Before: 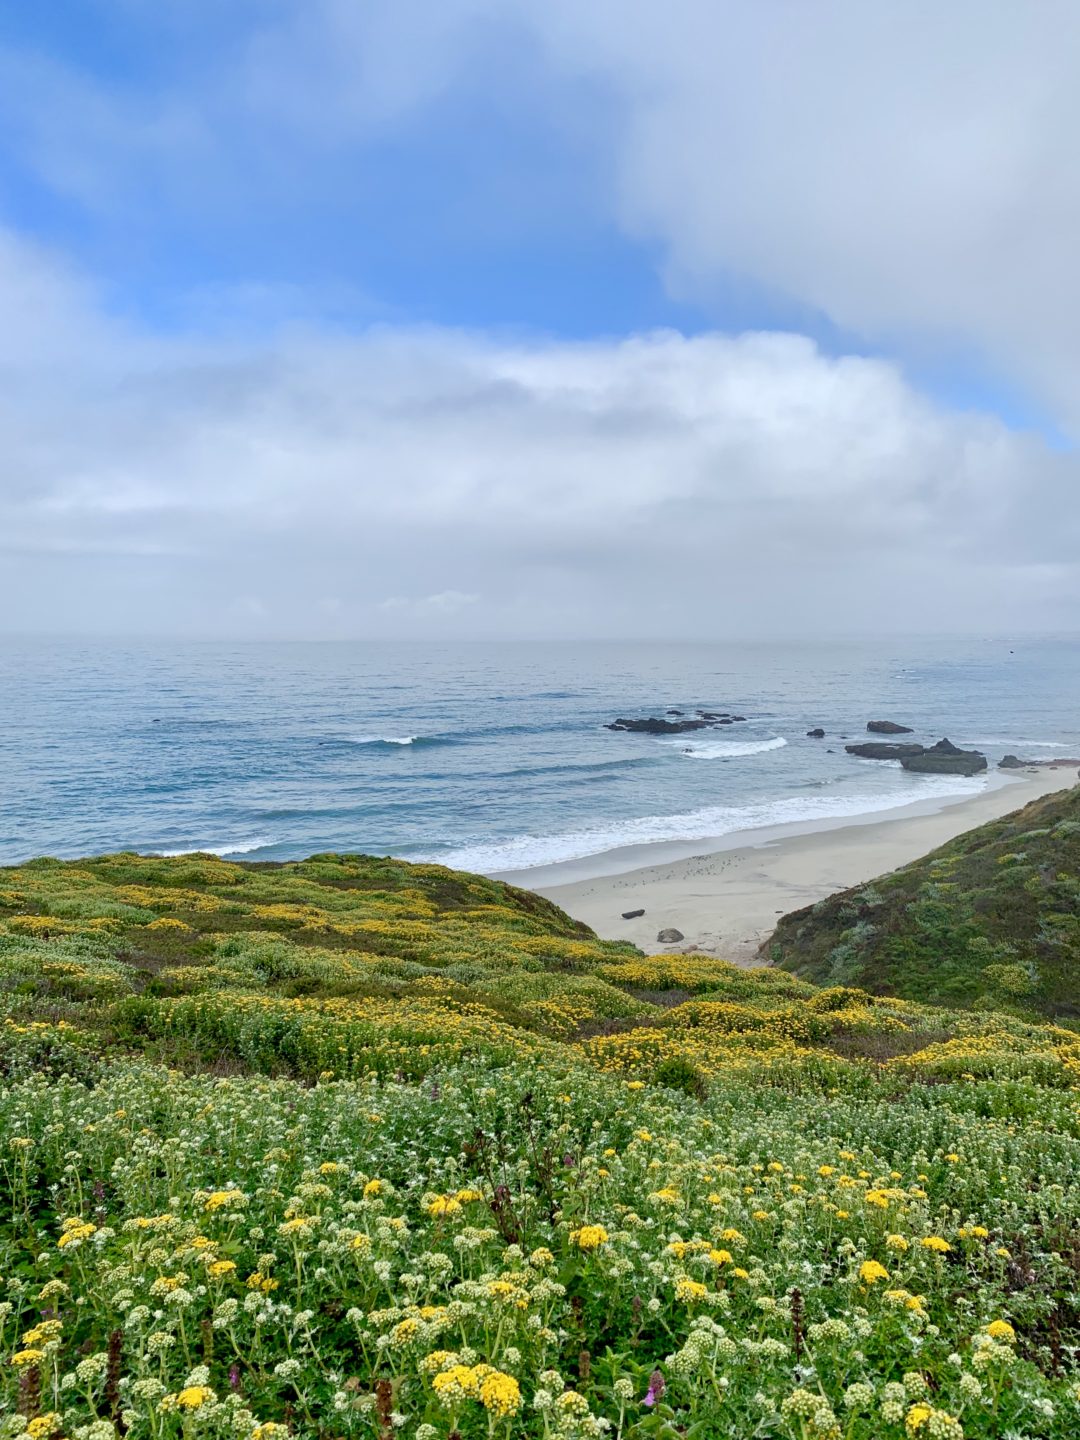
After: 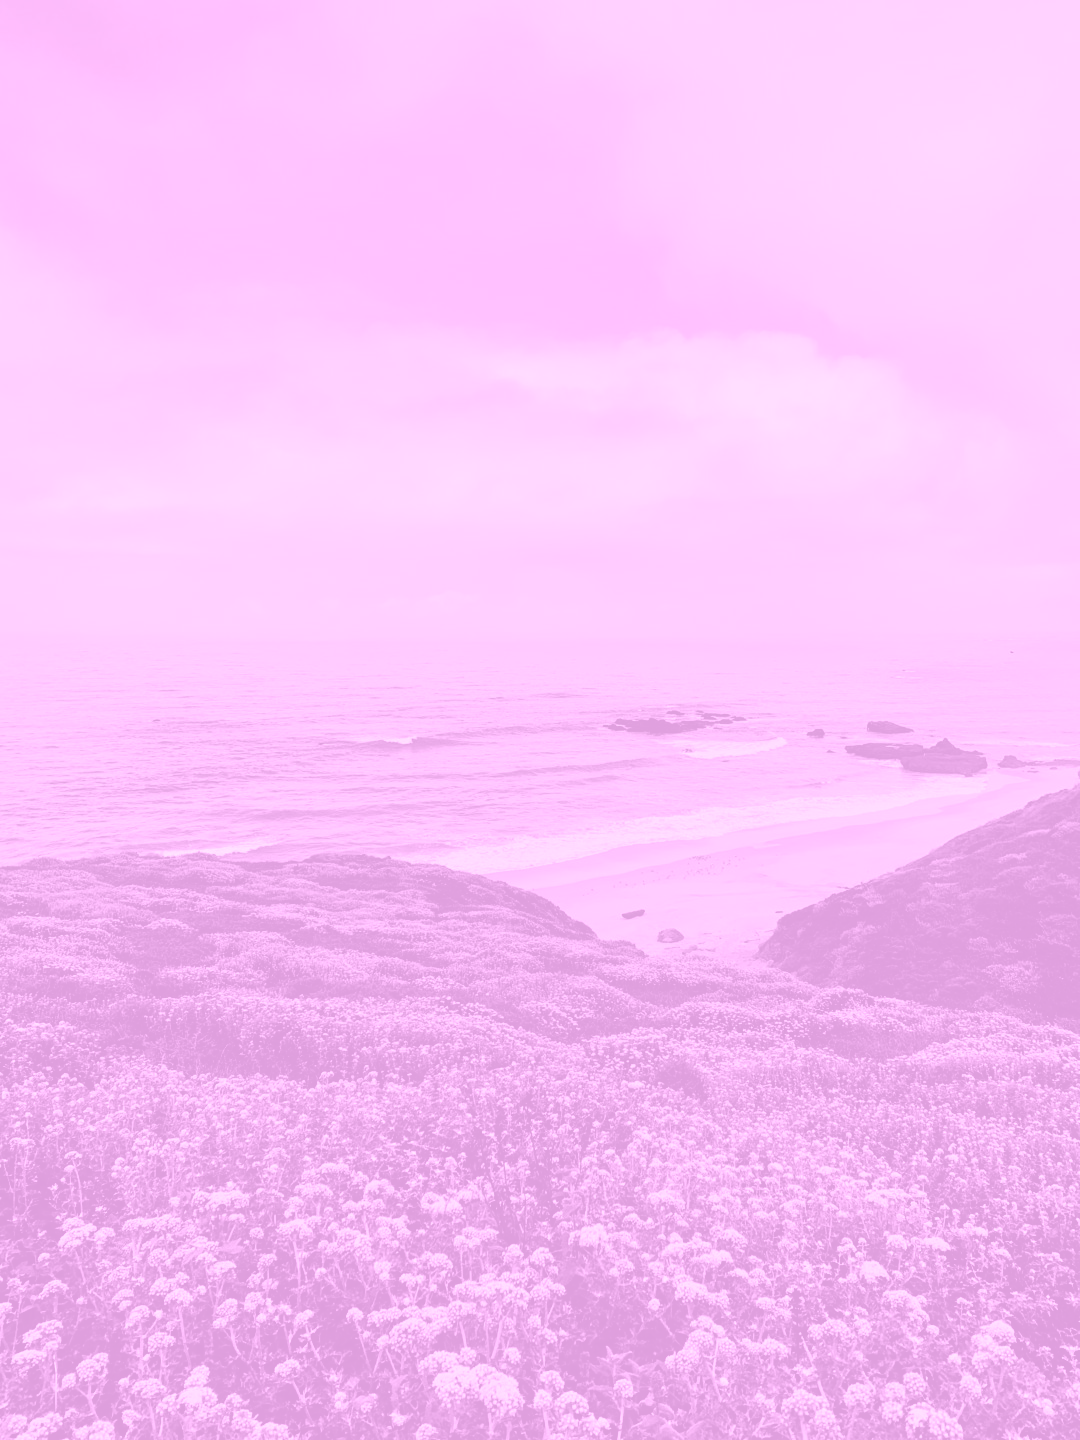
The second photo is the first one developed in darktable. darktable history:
colorize: hue 331.2°, saturation 75%, source mix 30.28%, lightness 70.52%, version 1
base curve: curves: ch0 [(0, 0.02) (0.083, 0.036) (1, 1)], preserve colors none
